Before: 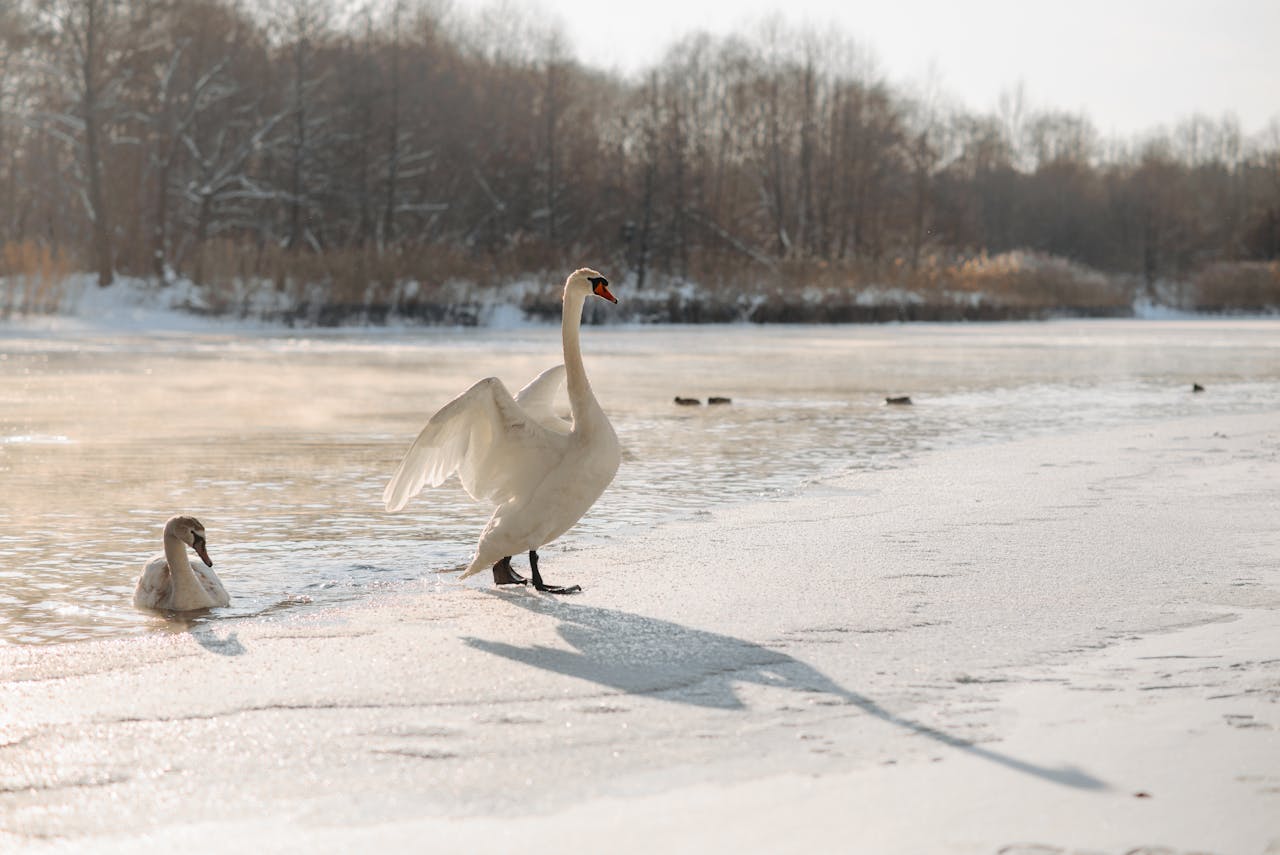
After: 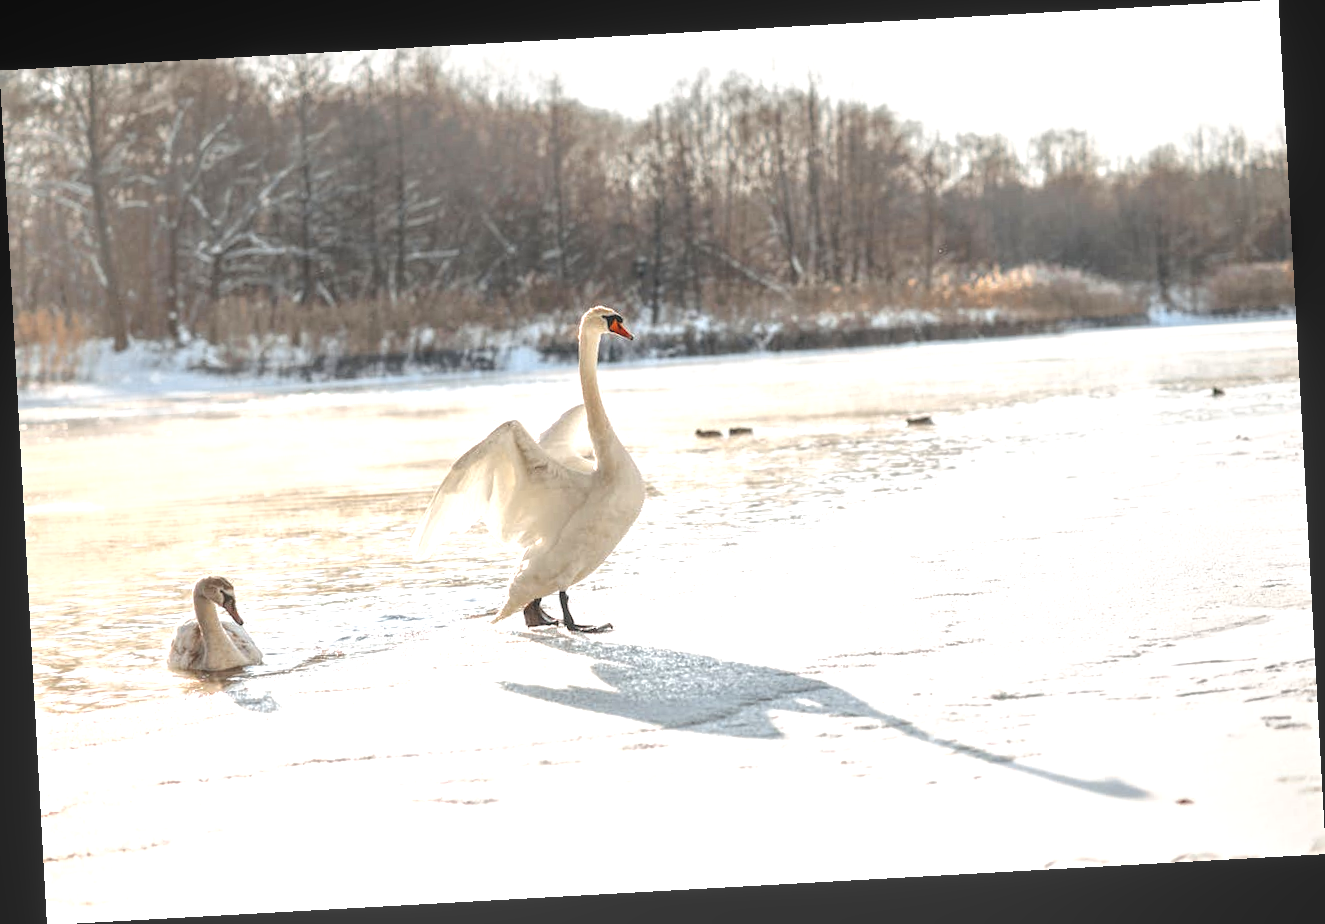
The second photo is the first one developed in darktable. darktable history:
exposure: black level correction 0, exposure 0.9 EV, compensate highlight preservation false
local contrast: highlights 74%, shadows 55%, detail 176%, midtone range 0.207
rotate and perspective: rotation -3.18°, automatic cropping off
